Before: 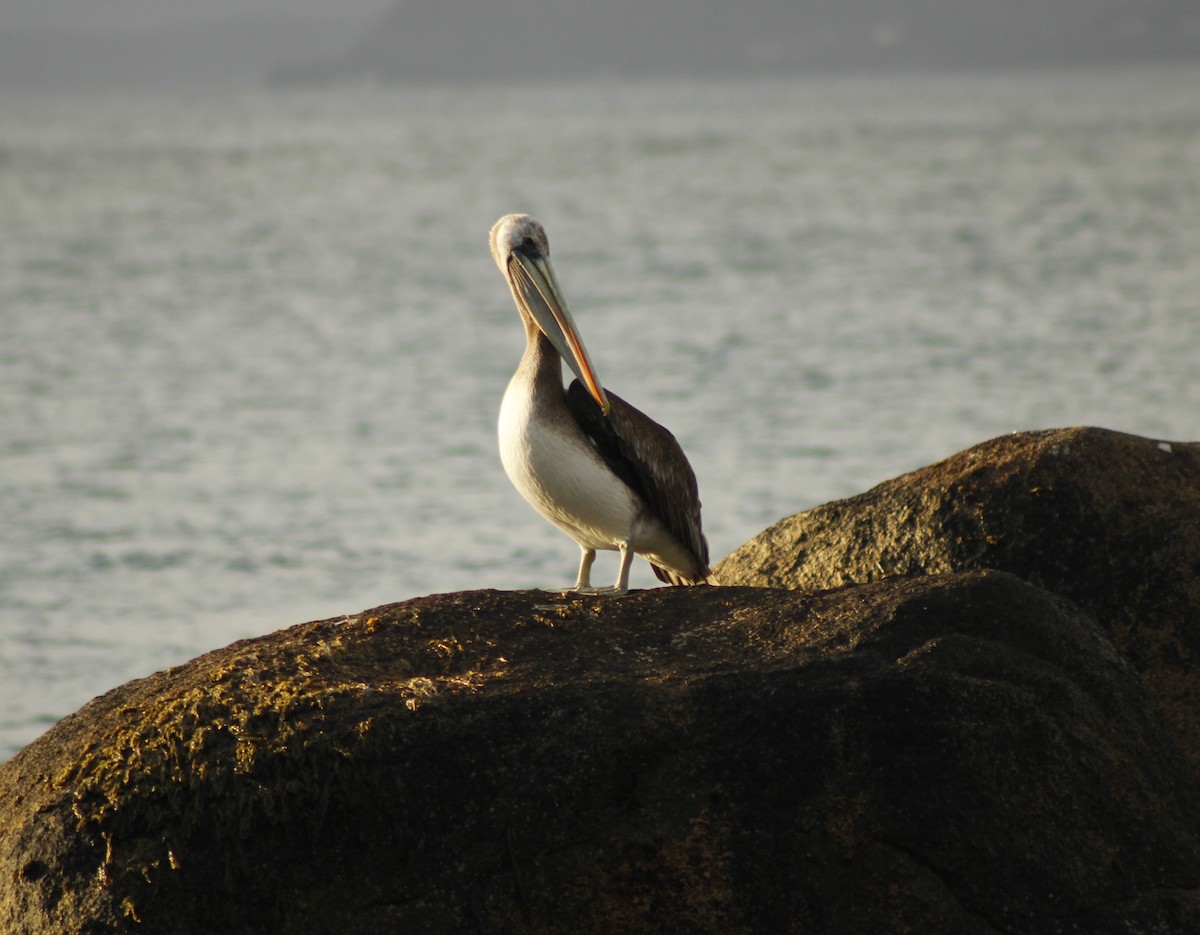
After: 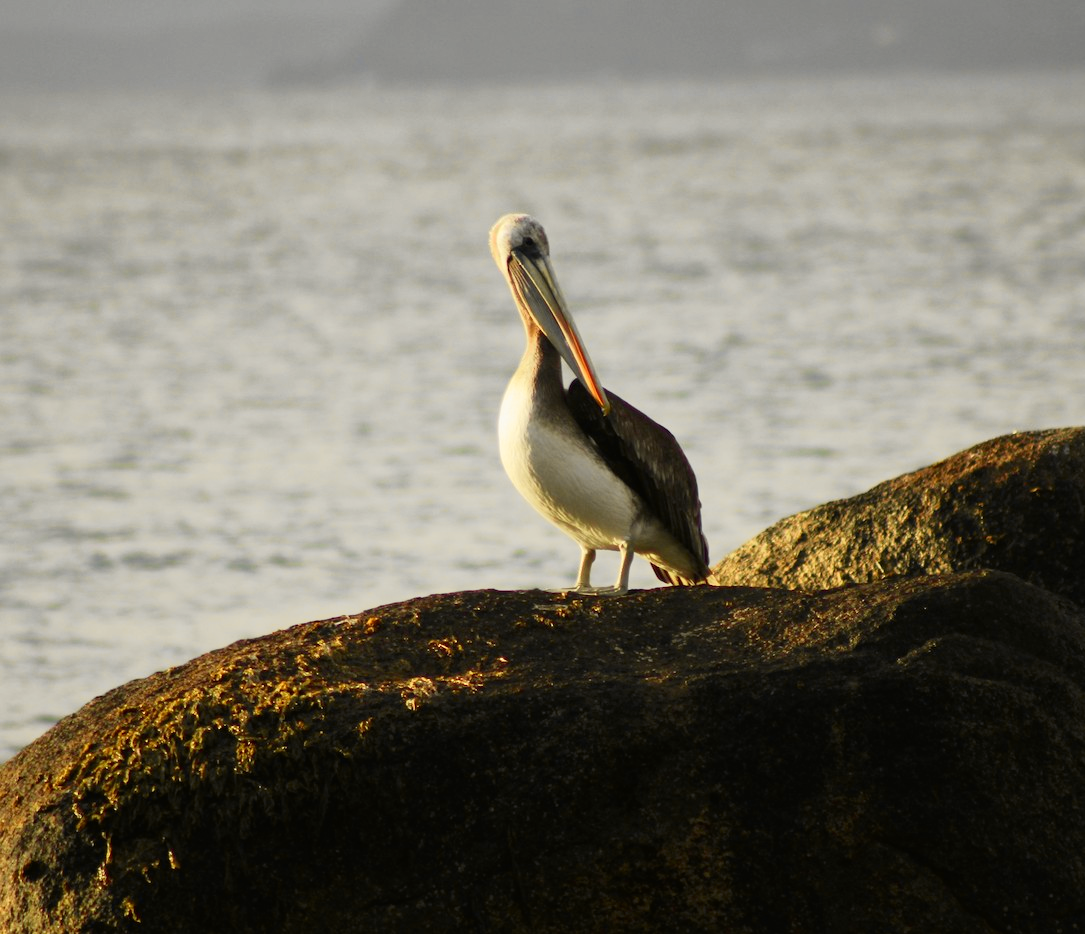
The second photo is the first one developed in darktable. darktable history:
tone curve: curves: ch0 [(0, 0.006) (0.037, 0.022) (0.123, 0.105) (0.19, 0.173) (0.277, 0.279) (0.474, 0.517) (0.597, 0.662) (0.687, 0.774) (0.855, 0.891) (1, 0.982)]; ch1 [(0, 0) (0.243, 0.245) (0.422, 0.415) (0.493, 0.498) (0.508, 0.503) (0.531, 0.55) (0.551, 0.582) (0.626, 0.672) (0.694, 0.732) (1, 1)]; ch2 [(0, 0) (0.249, 0.216) (0.356, 0.329) (0.424, 0.442) (0.476, 0.477) (0.498, 0.503) (0.517, 0.524) (0.532, 0.547) (0.562, 0.592) (0.614, 0.657) (0.706, 0.748) (0.808, 0.809) (0.991, 0.968)], color space Lab, independent channels, preserve colors none
crop: right 9.509%, bottom 0.031%
